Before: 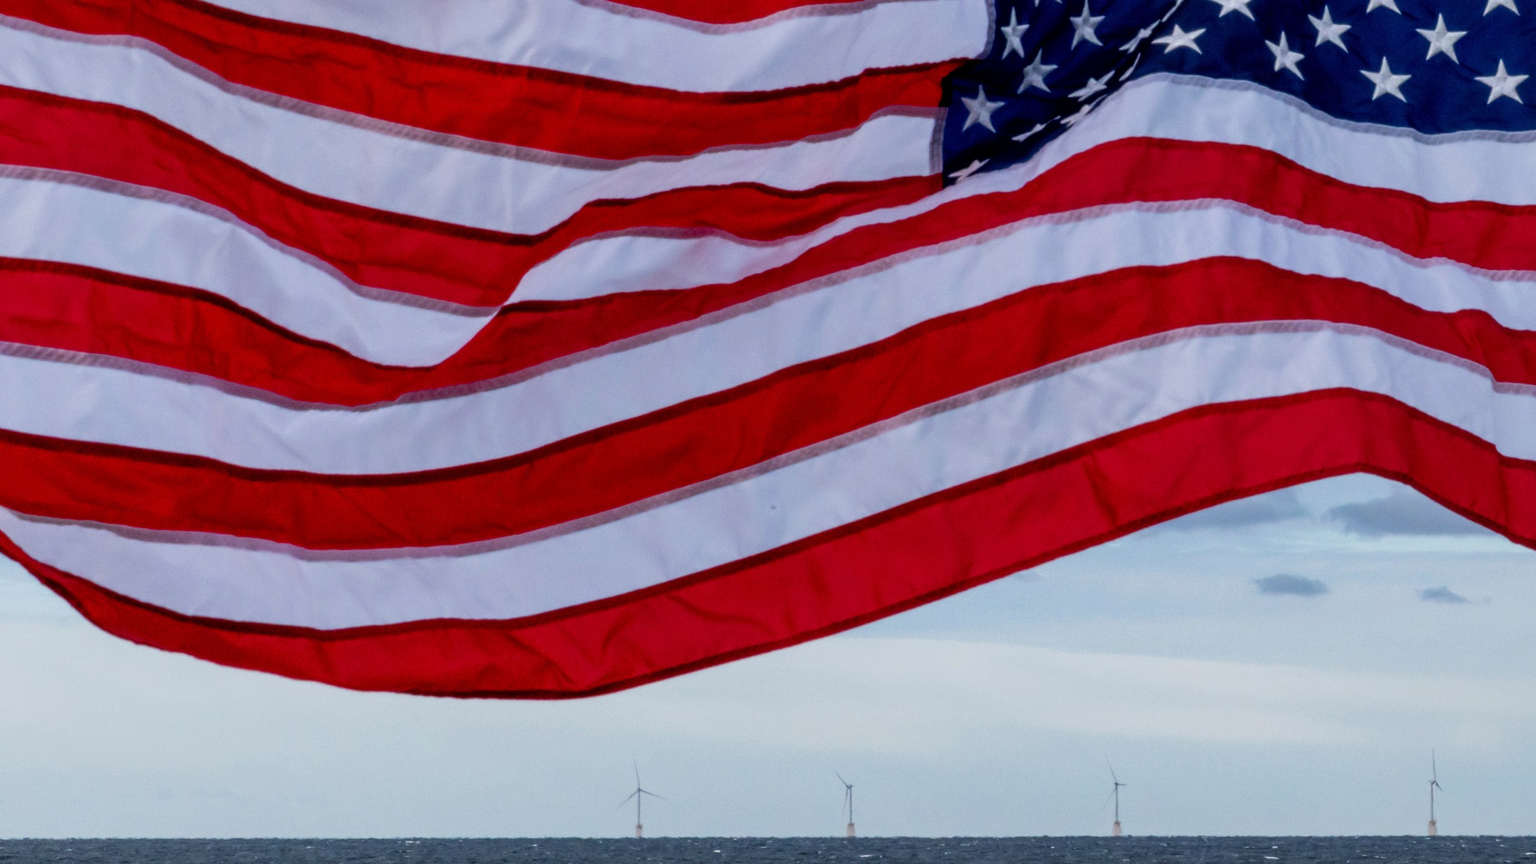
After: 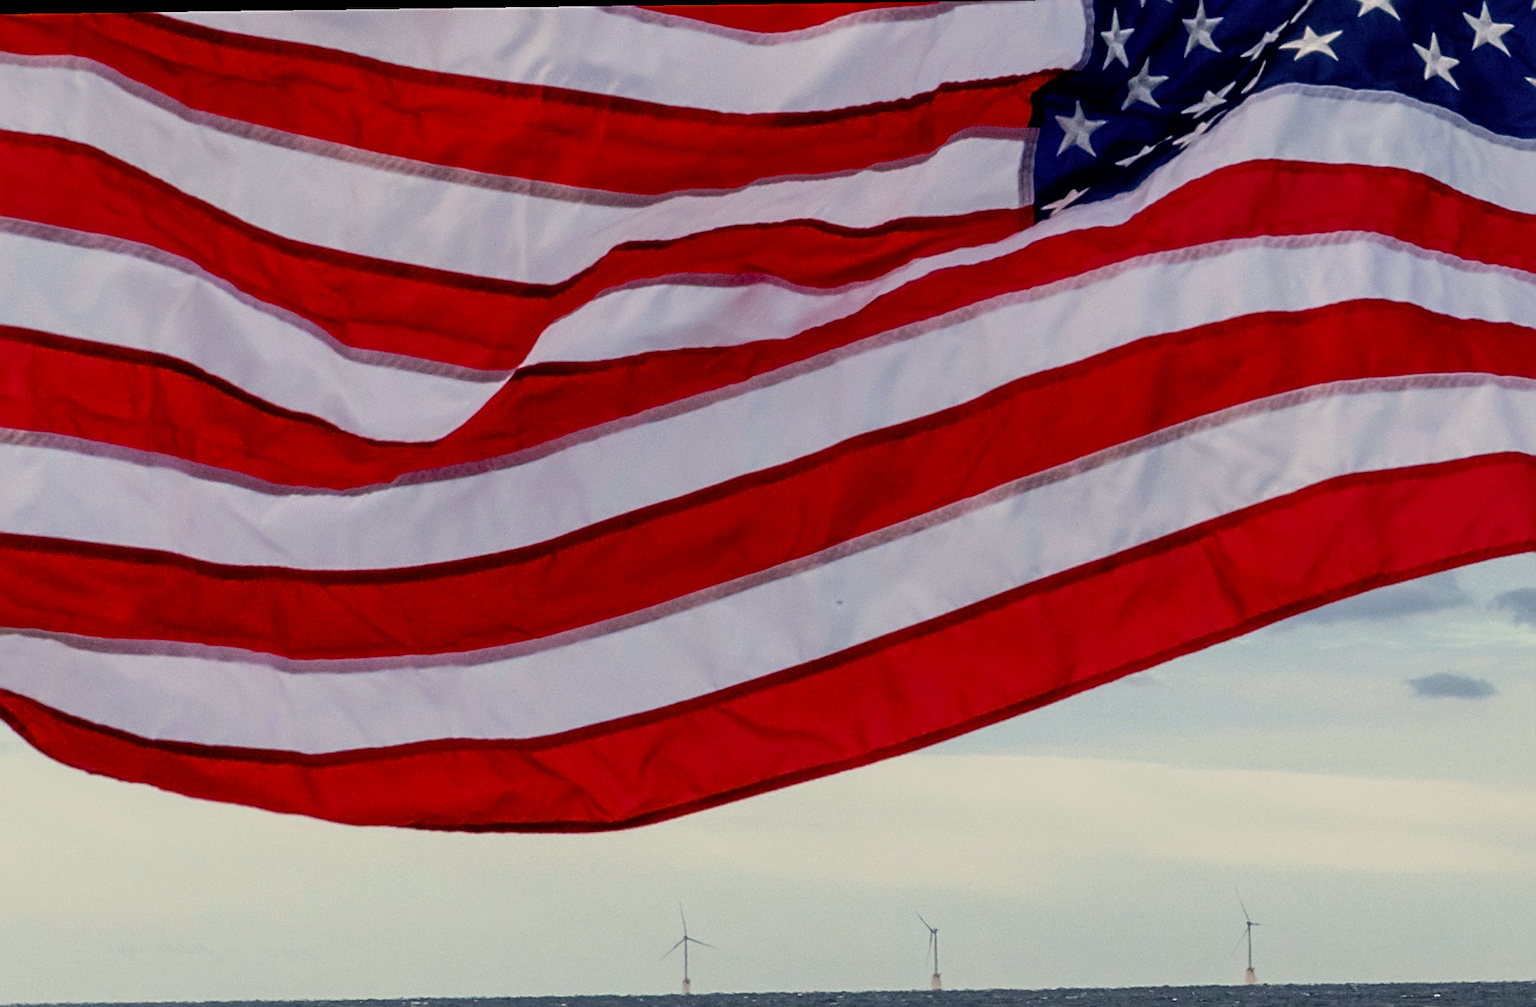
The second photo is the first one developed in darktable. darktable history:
sharpen: radius 2.537, amount 0.625
crop and rotate: angle 0.765°, left 4.45%, top 0.823%, right 11.418%, bottom 2.592%
color correction: highlights a* 1.3, highlights b* 17.73
